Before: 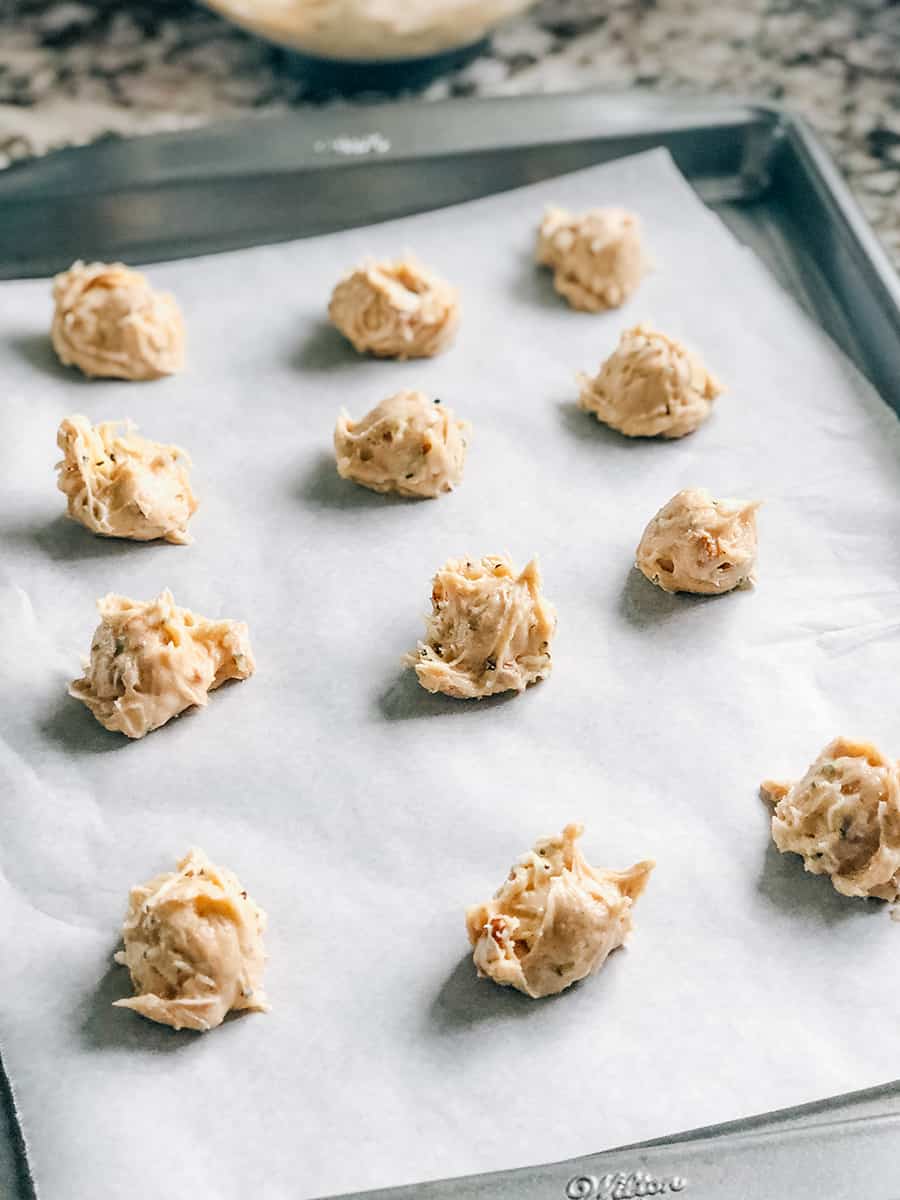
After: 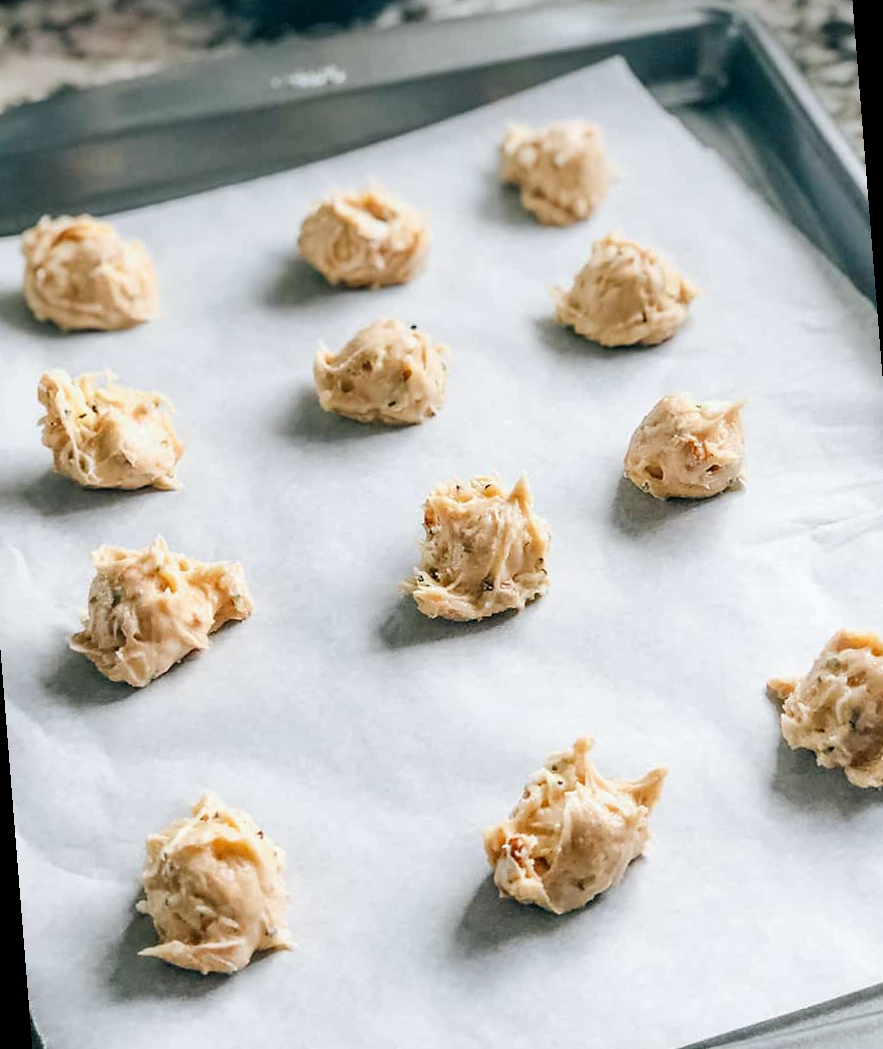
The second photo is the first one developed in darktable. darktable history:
white balance: red 0.986, blue 1.01
rotate and perspective: rotation -4.57°, crop left 0.054, crop right 0.944, crop top 0.087, crop bottom 0.914
